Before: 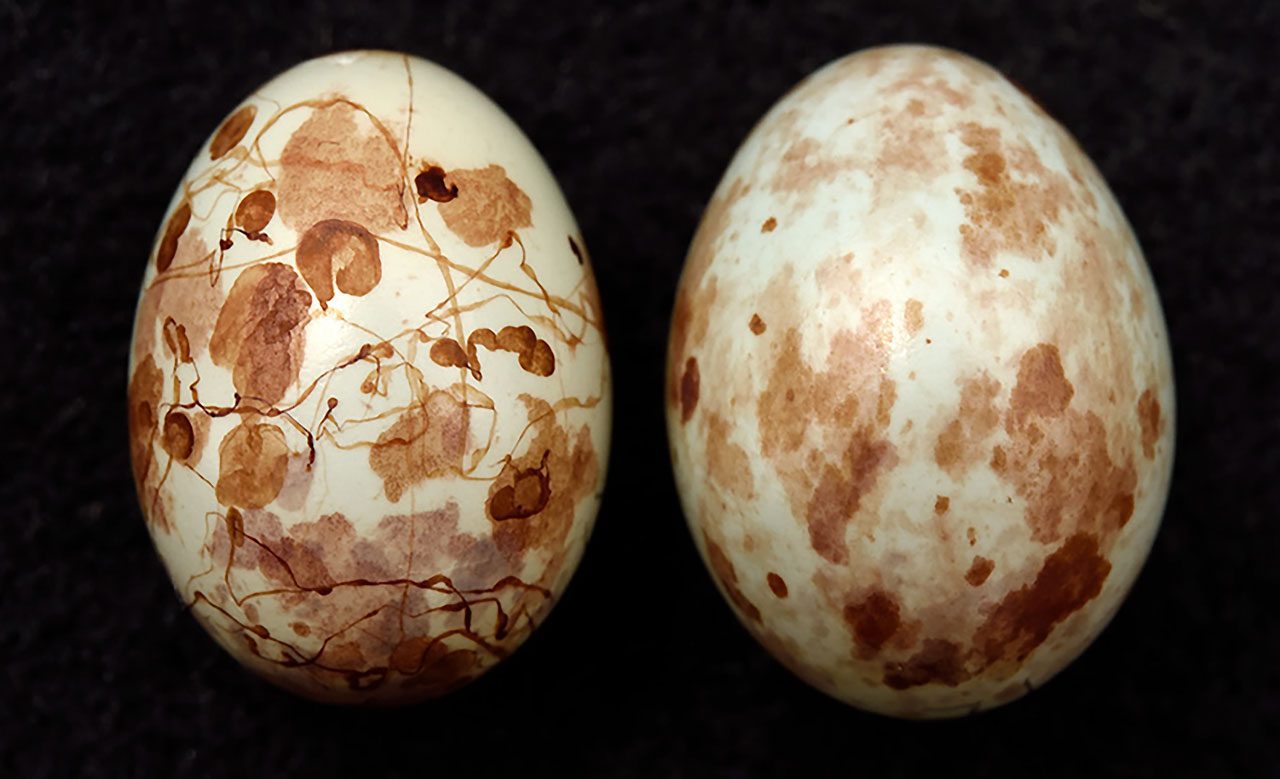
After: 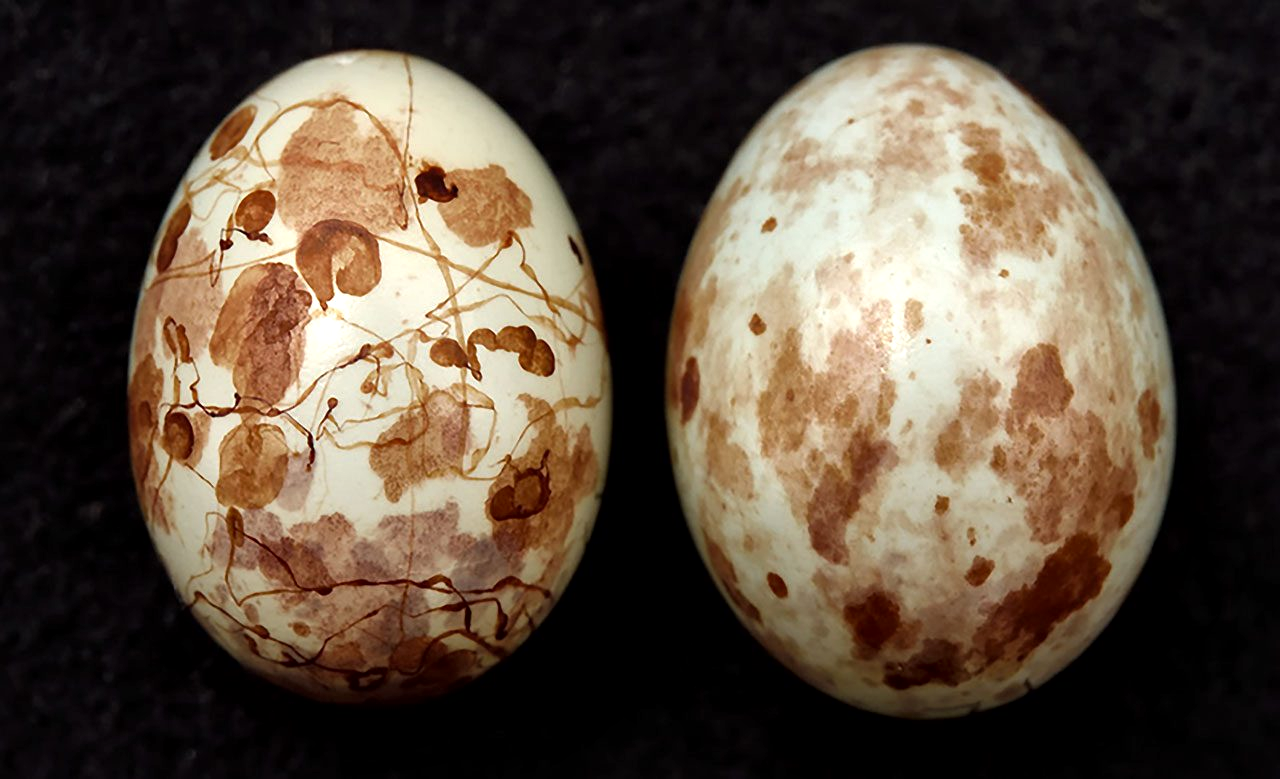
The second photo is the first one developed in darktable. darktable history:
local contrast: mode bilateral grid, contrast 19, coarseness 51, detail 147%, midtone range 0.2
